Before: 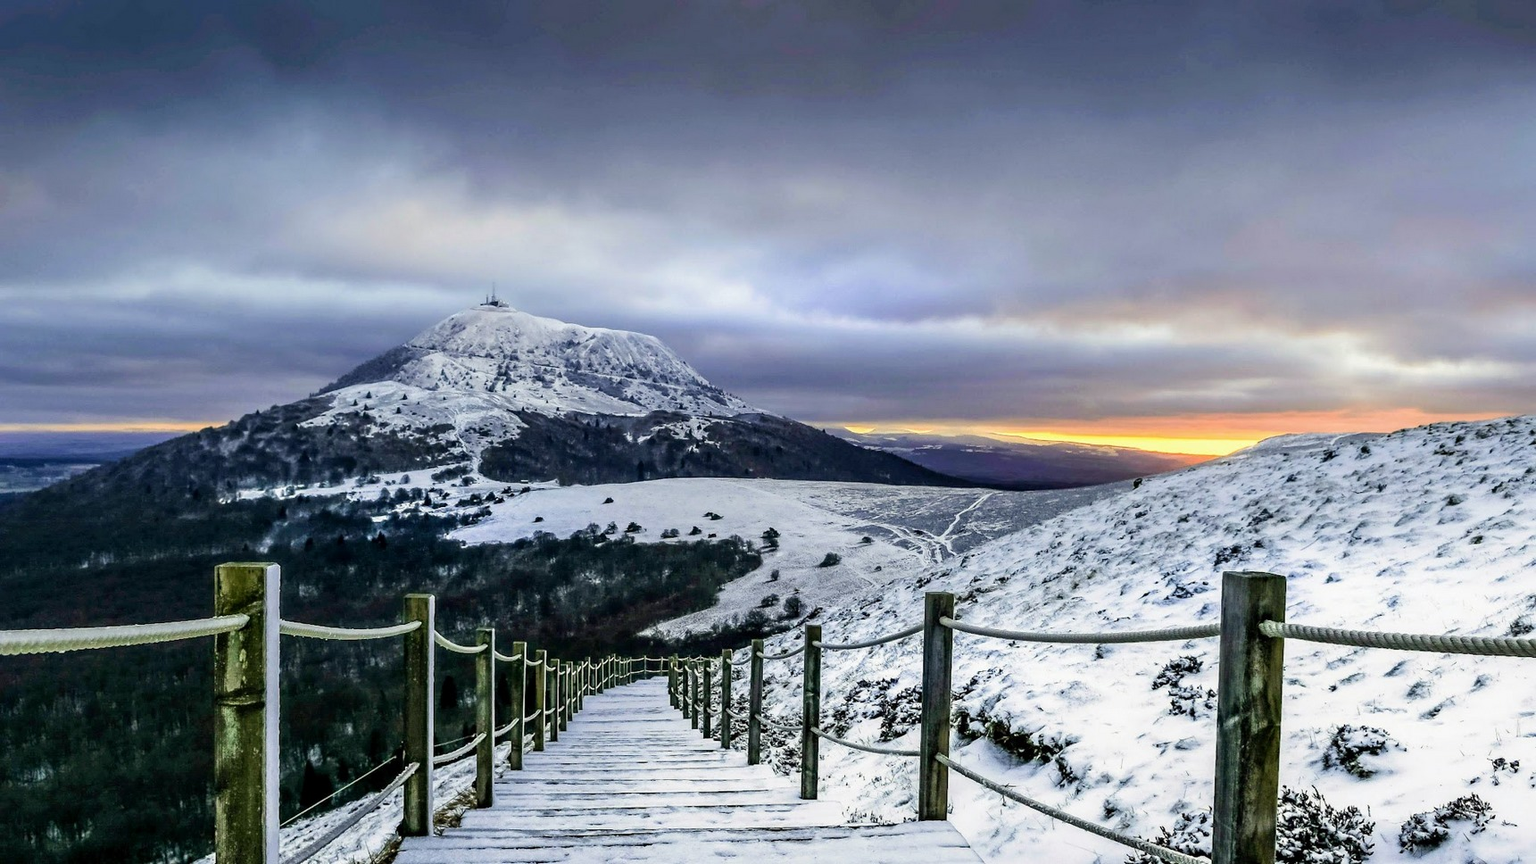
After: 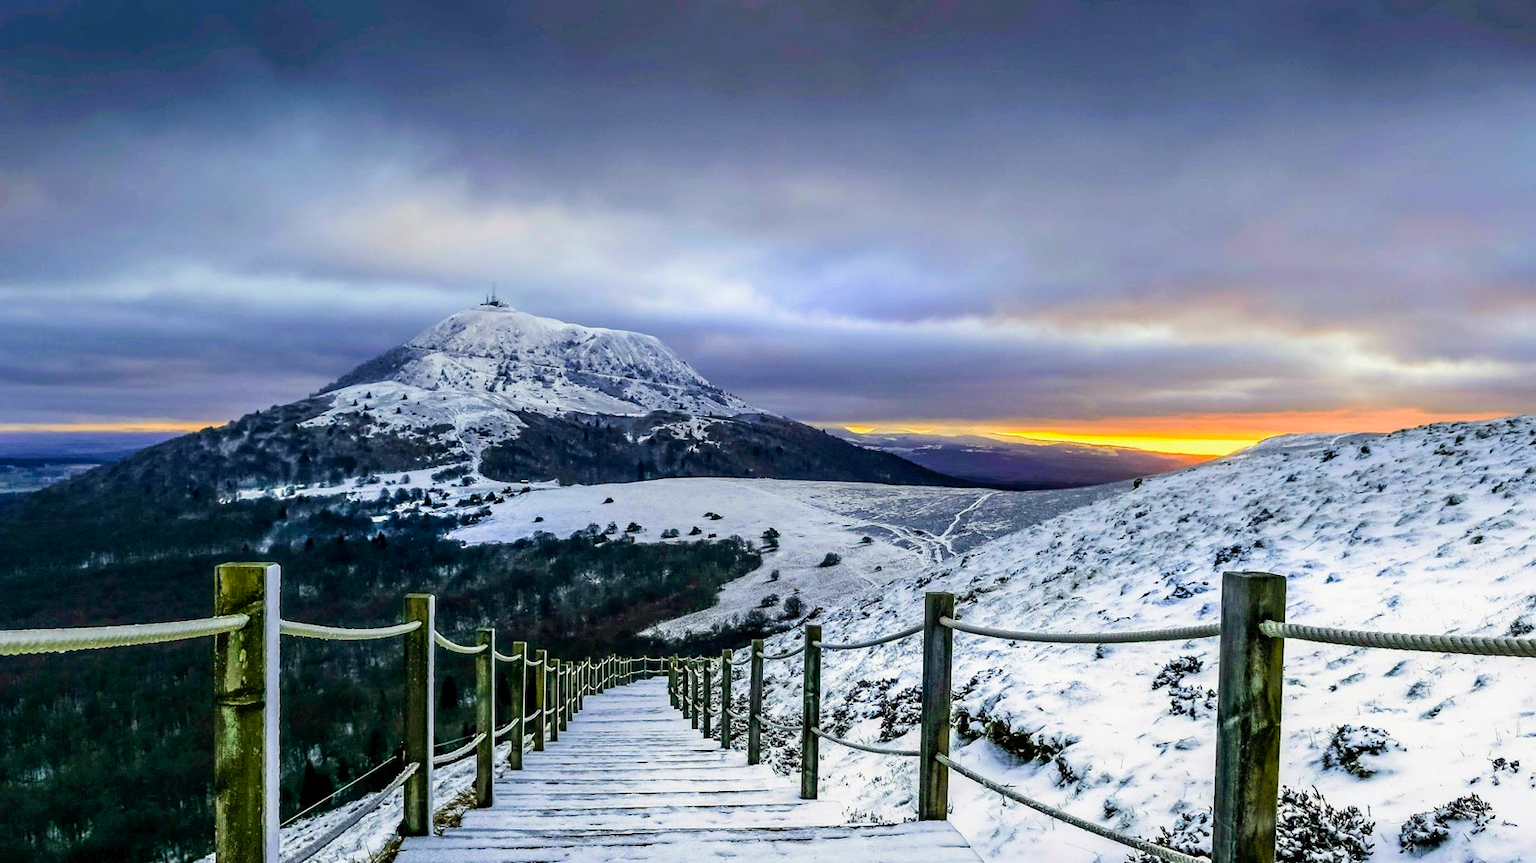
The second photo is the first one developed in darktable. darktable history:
color balance rgb: perceptual saturation grading › global saturation 30.764%, global vibrance 20%
